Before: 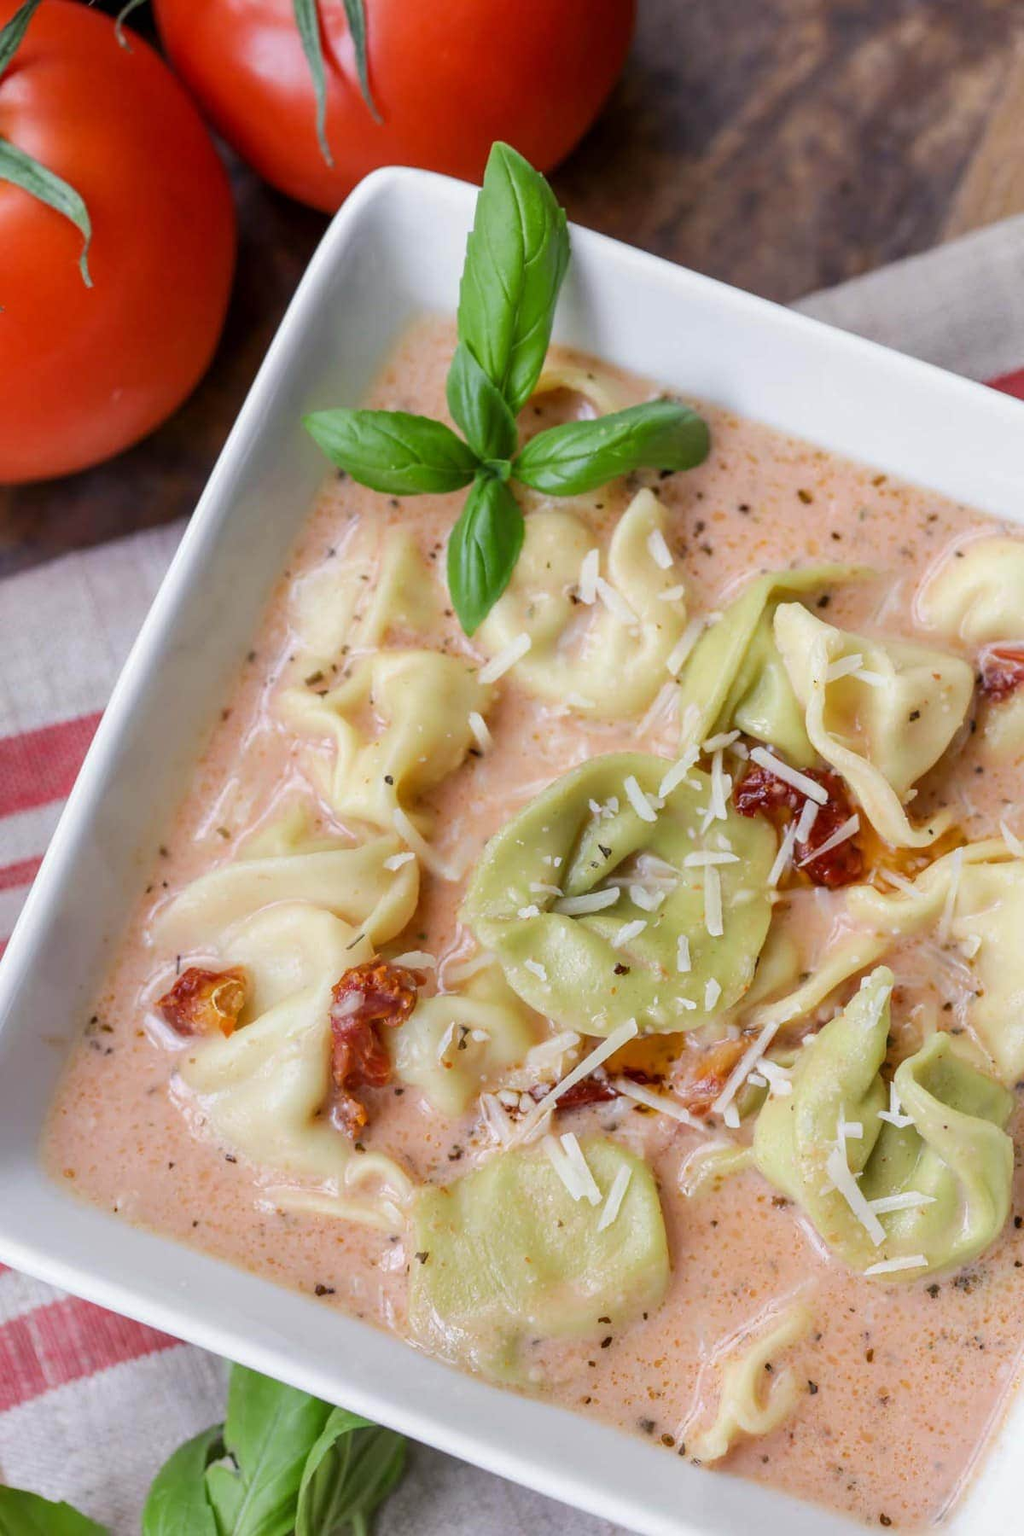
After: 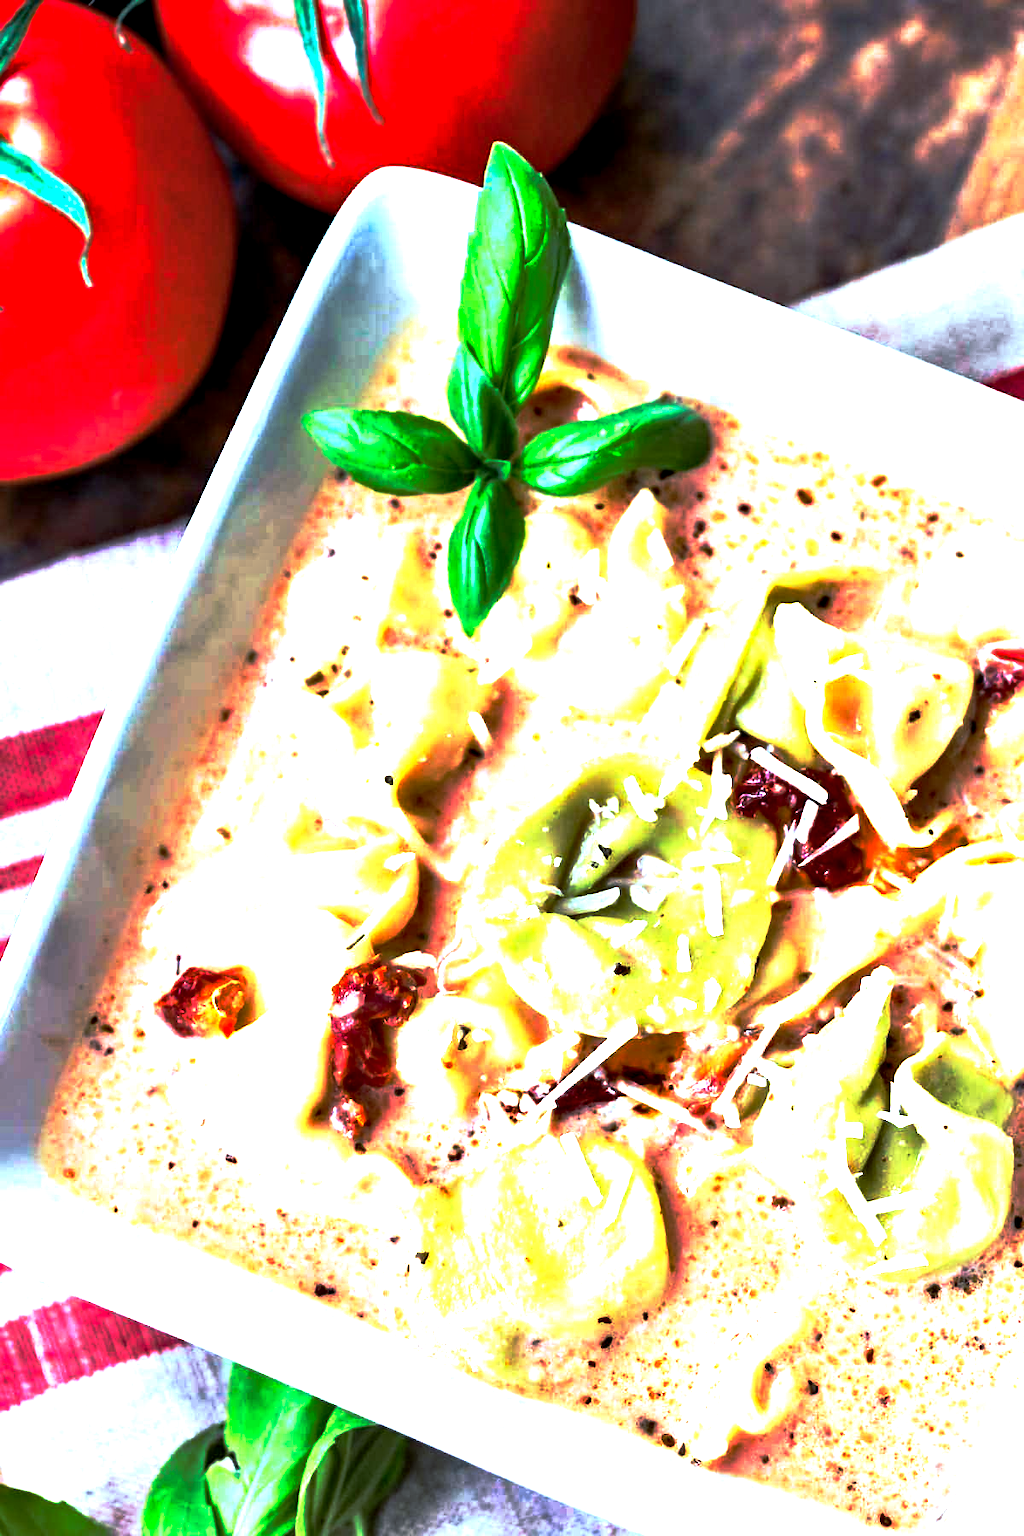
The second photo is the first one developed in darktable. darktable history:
base curve: curves: ch0 [(0, 0) (0.564, 0.291) (0.802, 0.731) (1, 1)], preserve colors none
exposure: black level correction 0, exposure 1.626 EV, compensate exposure bias true, compensate highlight preservation false
color correction: highlights a* -11.44, highlights b* -15.76
contrast equalizer: y [[0.6 ×6], [0.55 ×6], [0 ×6], [0 ×6], [0 ×6]]
haze removal: compatibility mode true, adaptive false
